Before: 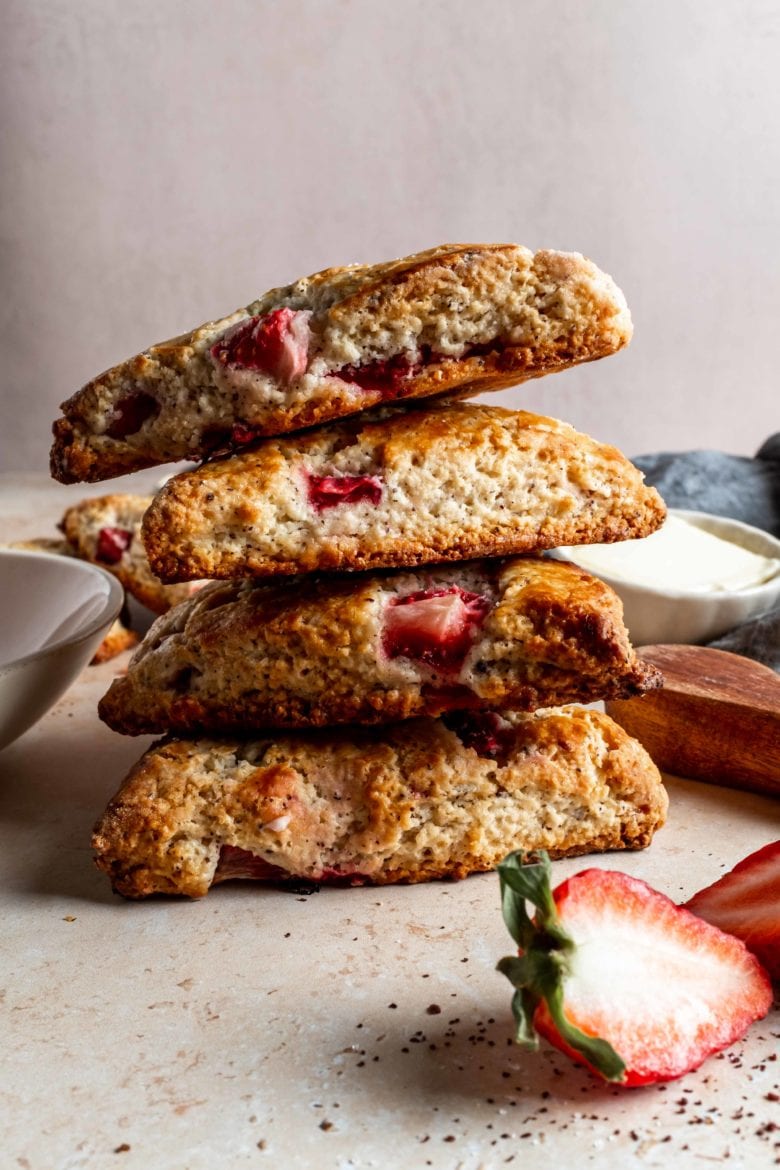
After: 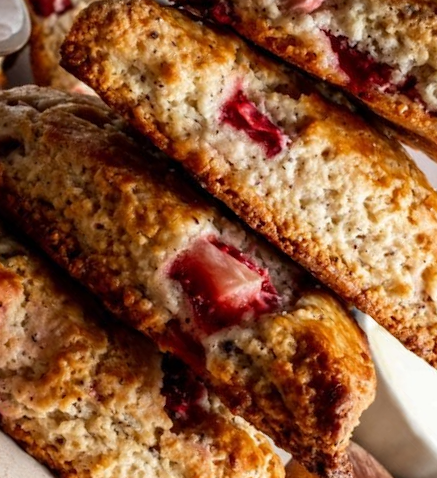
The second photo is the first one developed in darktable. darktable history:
exposure: compensate highlight preservation false
crop and rotate: angle -44.54°, top 16.215%, right 0.945%, bottom 11.63%
